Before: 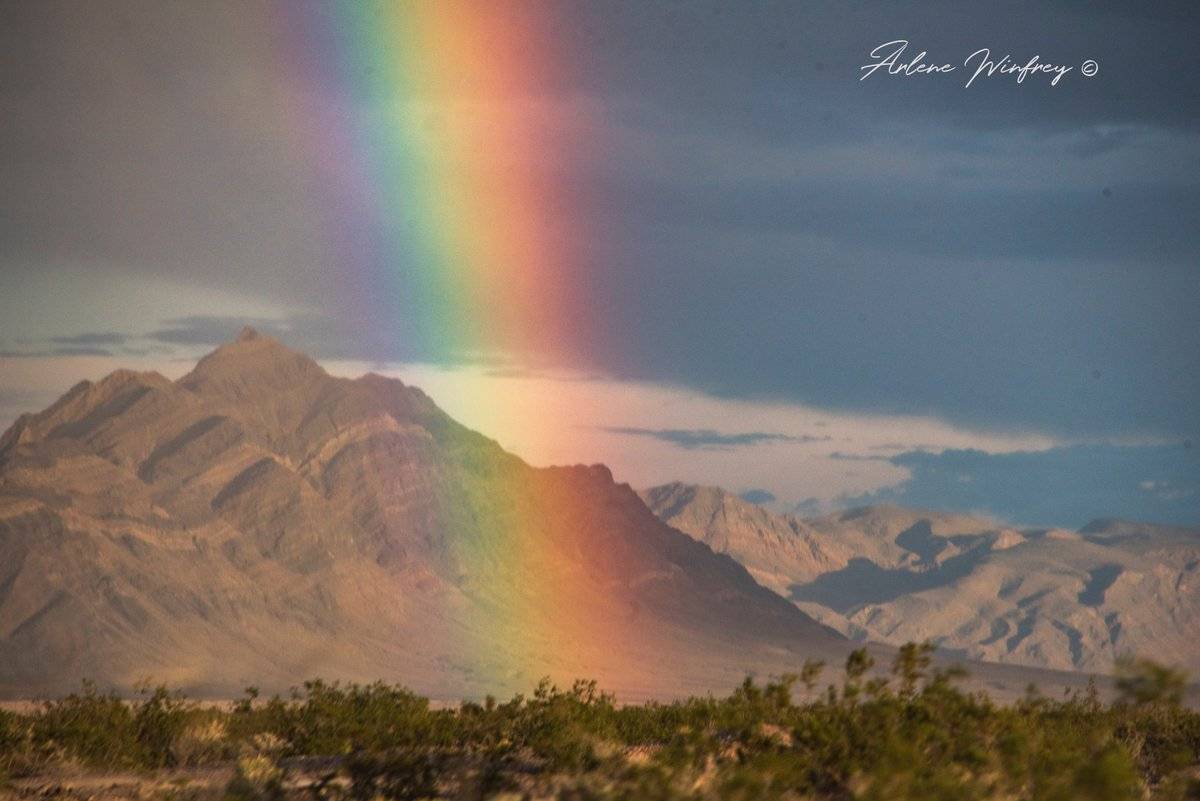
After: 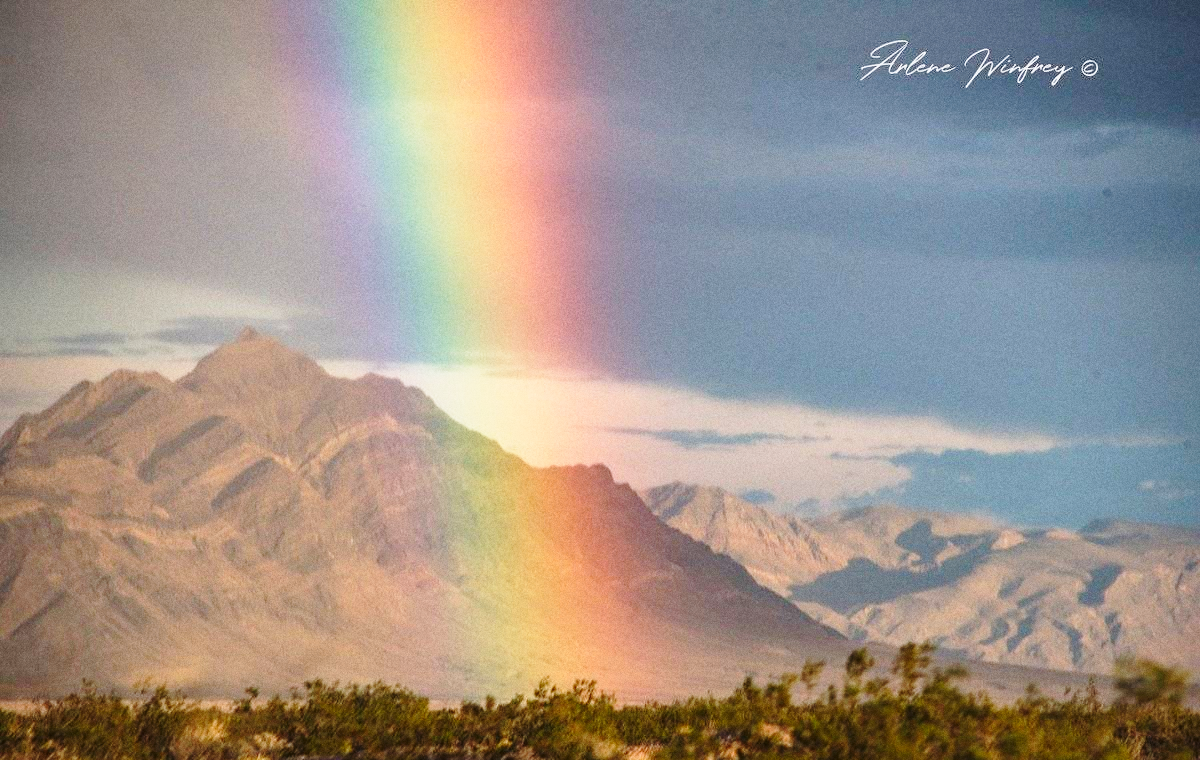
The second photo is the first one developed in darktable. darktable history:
crop and rotate: top 0%, bottom 5.097%
base curve: curves: ch0 [(0, 0) (0.028, 0.03) (0.121, 0.232) (0.46, 0.748) (0.859, 0.968) (1, 1)], preserve colors none
exposure: exposure -0.01 EV, compensate highlight preservation false
grain: coarseness 0.09 ISO
